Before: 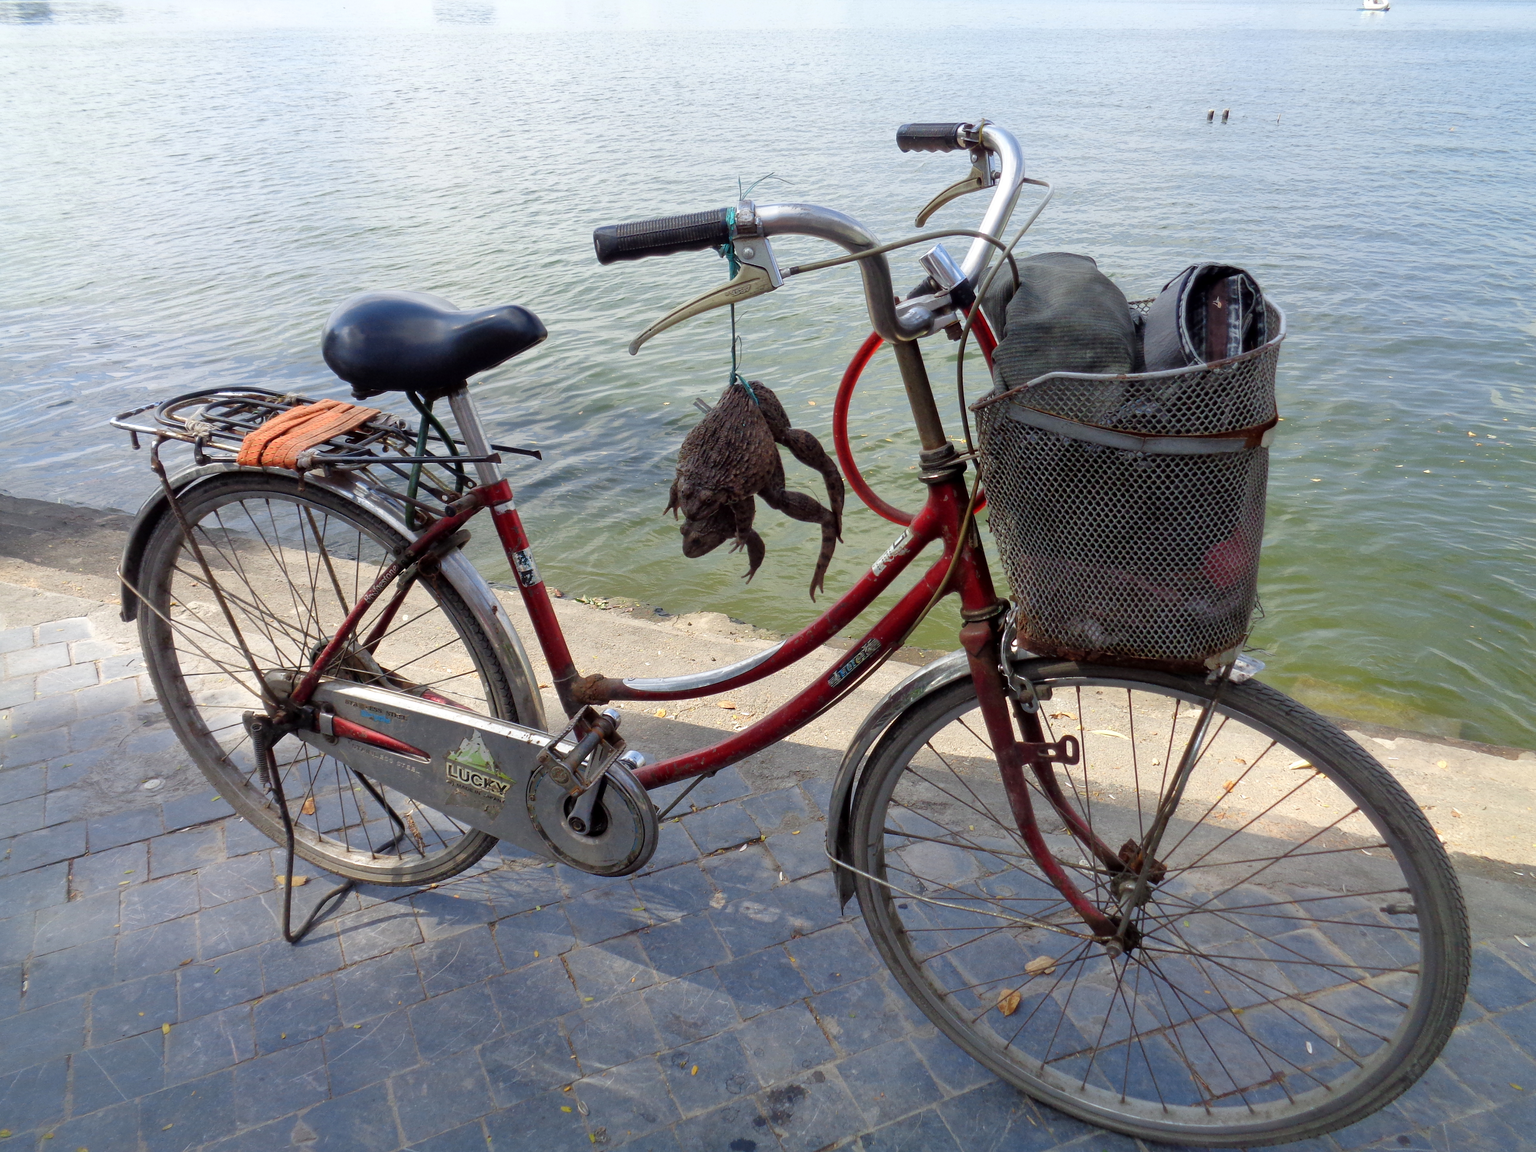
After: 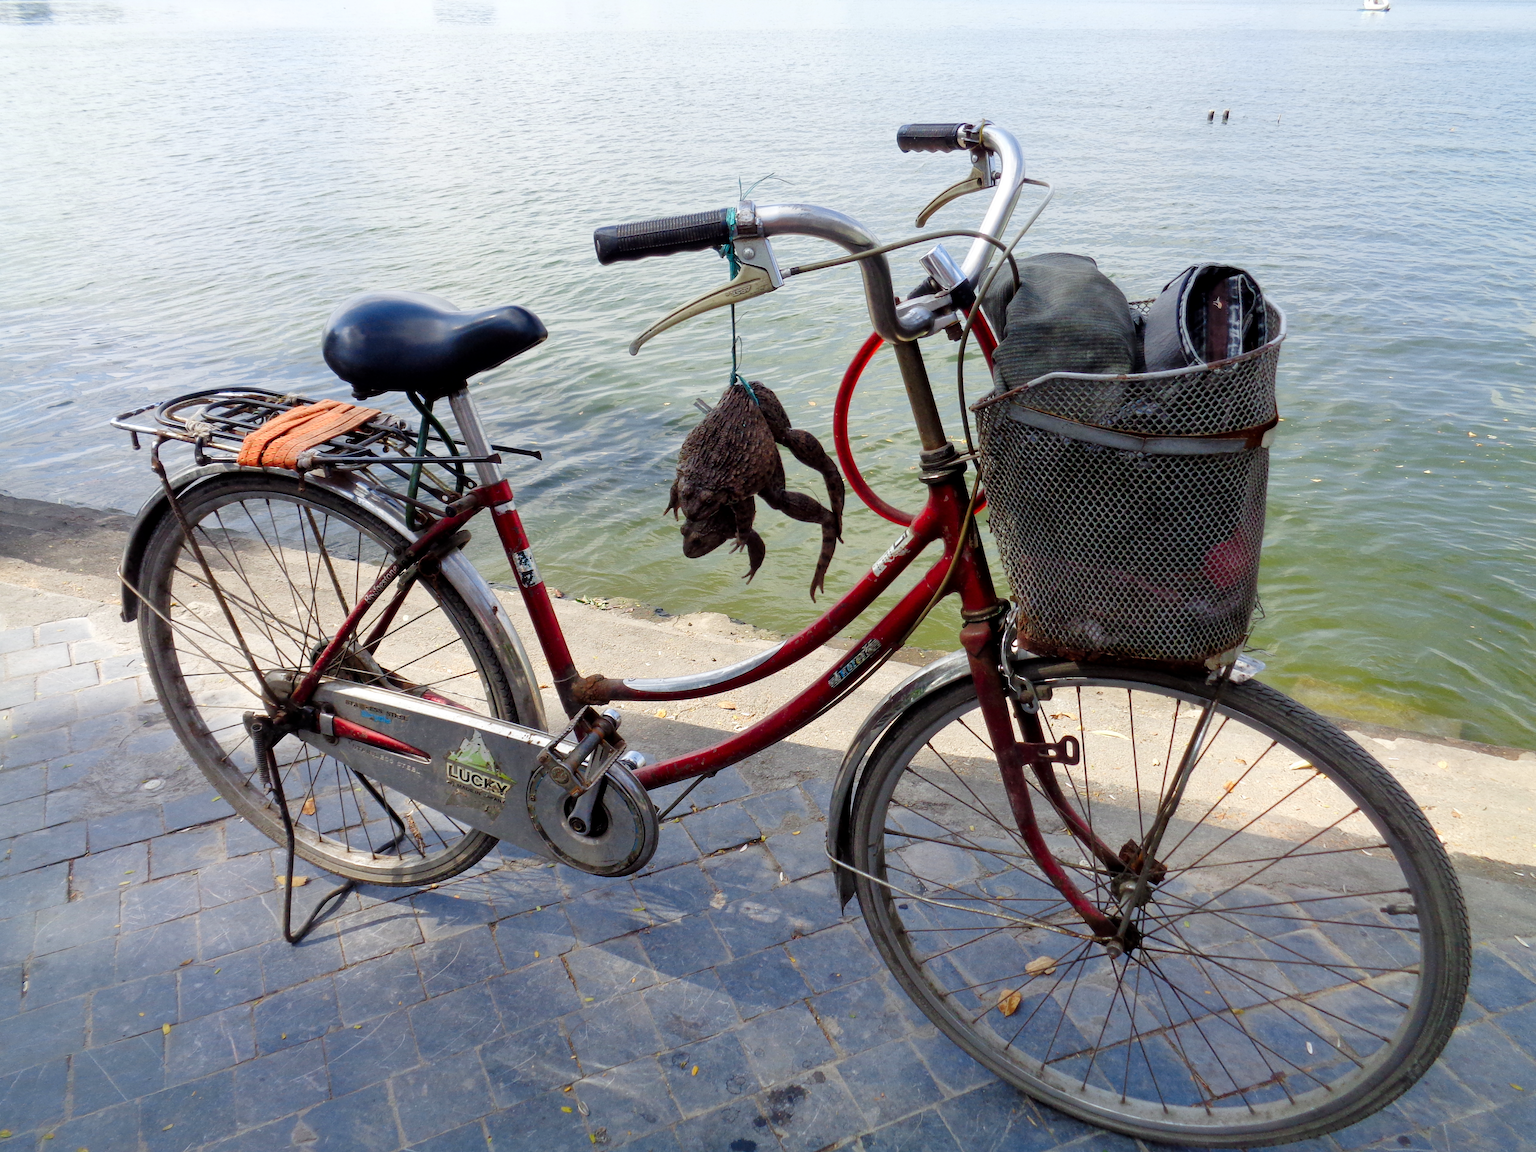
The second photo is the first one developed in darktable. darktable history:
tone curve: curves: ch0 [(0.021, 0) (0.104, 0.052) (0.496, 0.526) (0.737, 0.783) (1, 1)], preserve colors none
